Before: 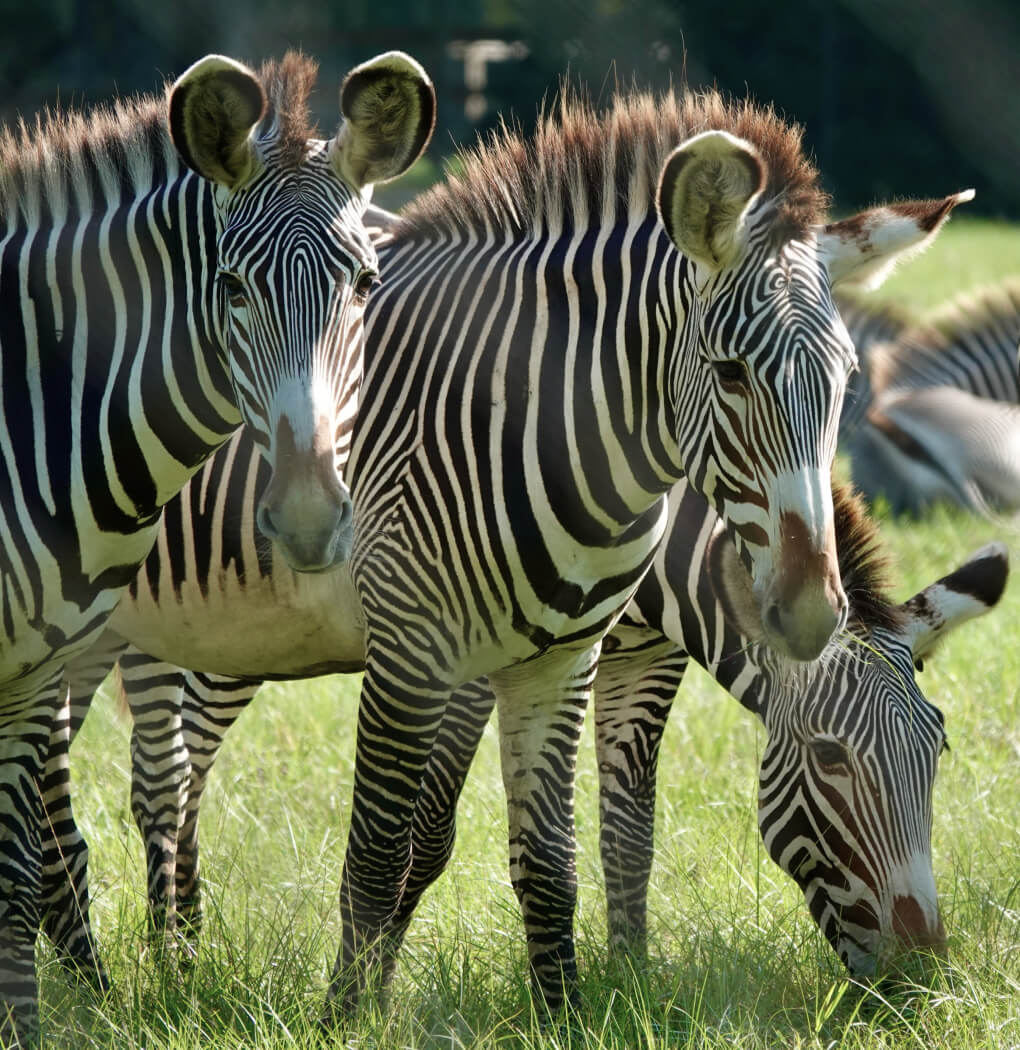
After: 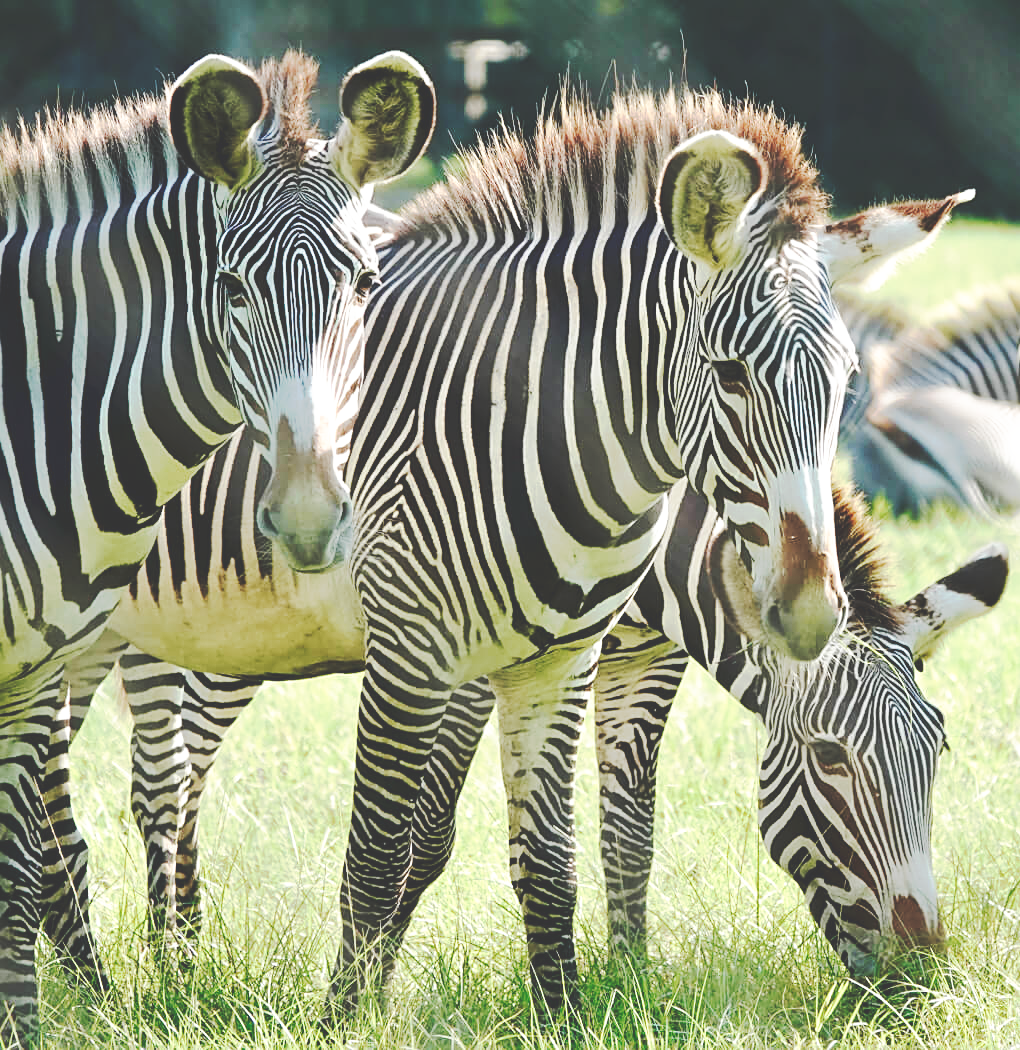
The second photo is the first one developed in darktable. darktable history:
base curve: curves: ch0 [(0, 0.003) (0.001, 0.002) (0.006, 0.004) (0.02, 0.022) (0.048, 0.086) (0.094, 0.234) (0.162, 0.431) (0.258, 0.629) (0.385, 0.8) (0.548, 0.918) (0.751, 0.988) (1, 1)], preserve colors none
sharpen: on, module defaults
tone curve: curves: ch0 [(0, 0) (0.003, 0.217) (0.011, 0.217) (0.025, 0.229) (0.044, 0.243) (0.069, 0.253) (0.1, 0.265) (0.136, 0.281) (0.177, 0.305) (0.224, 0.331) (0.277, 0.369) (0.335, 0.415) (0.399, 0.472) (0.468, 0.543) (0.543, 0.609) (0.623, 0.676) (0.709, 0.734) (0.801, 0.798) (0.898, 0.849) (1, 1)], preserve colors none
